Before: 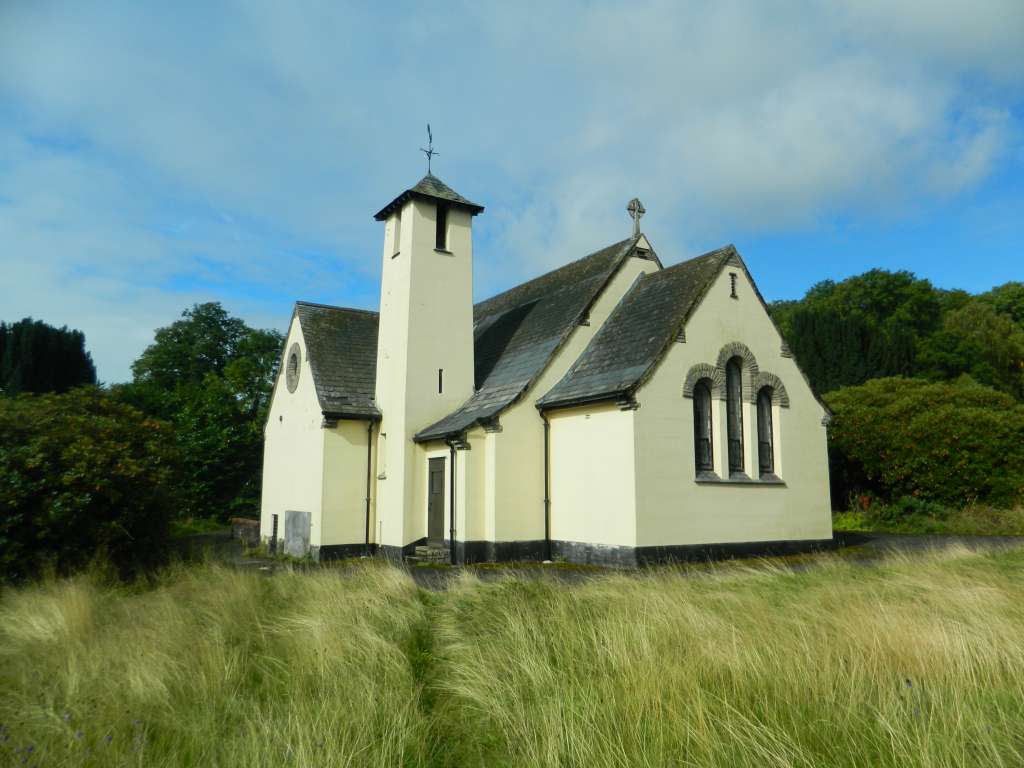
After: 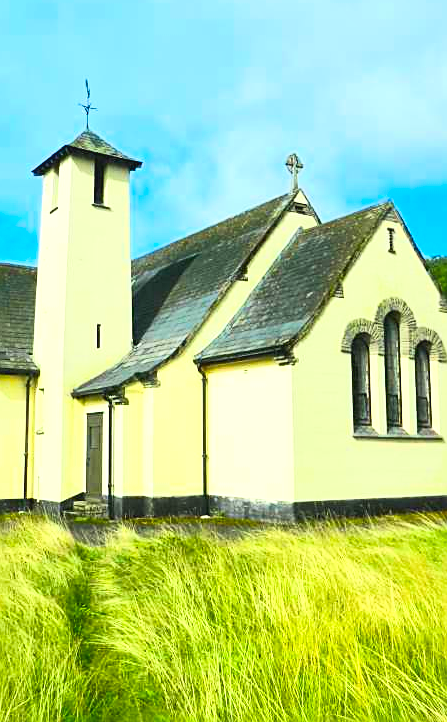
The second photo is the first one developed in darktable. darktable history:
tone curve: curves: ch0 [(0, 0) (0.003, 0.015) (0.011, 0.025) (0.025, 0.056) (0.044, 0.104) (0.069, 0.139) (0.1, 0.181) (0.136, 0.226) (0.177, 0.28) (0.224, 0.346) (0.277, 0.42) (0.335, 0.505) (0.399, 0.594) (0.468, 0.699) (0.543, 0.776) (0.623, 0.848) (0.709, 0.893) (0.801, 0.93) (0.898, 0.97) (1, 1)]
crop: left 33.444%, top 5.937%, right 22.818%
local contrast: mode bilateral grid, contrast 21, coarseness 50, detail 120%, midtone range 0.2
color balance rgb: global offset › luminance 0.261%, global offset › hue 168.55°, perceptual saturation grading › global saturation 0.122%, perceptual brilliance grading › highlights 9.558%, perceptual brilliance grading › mid-tones 4.898%
sharpen: on, module defaults
contrast brightness saturation: saturation 0.483
